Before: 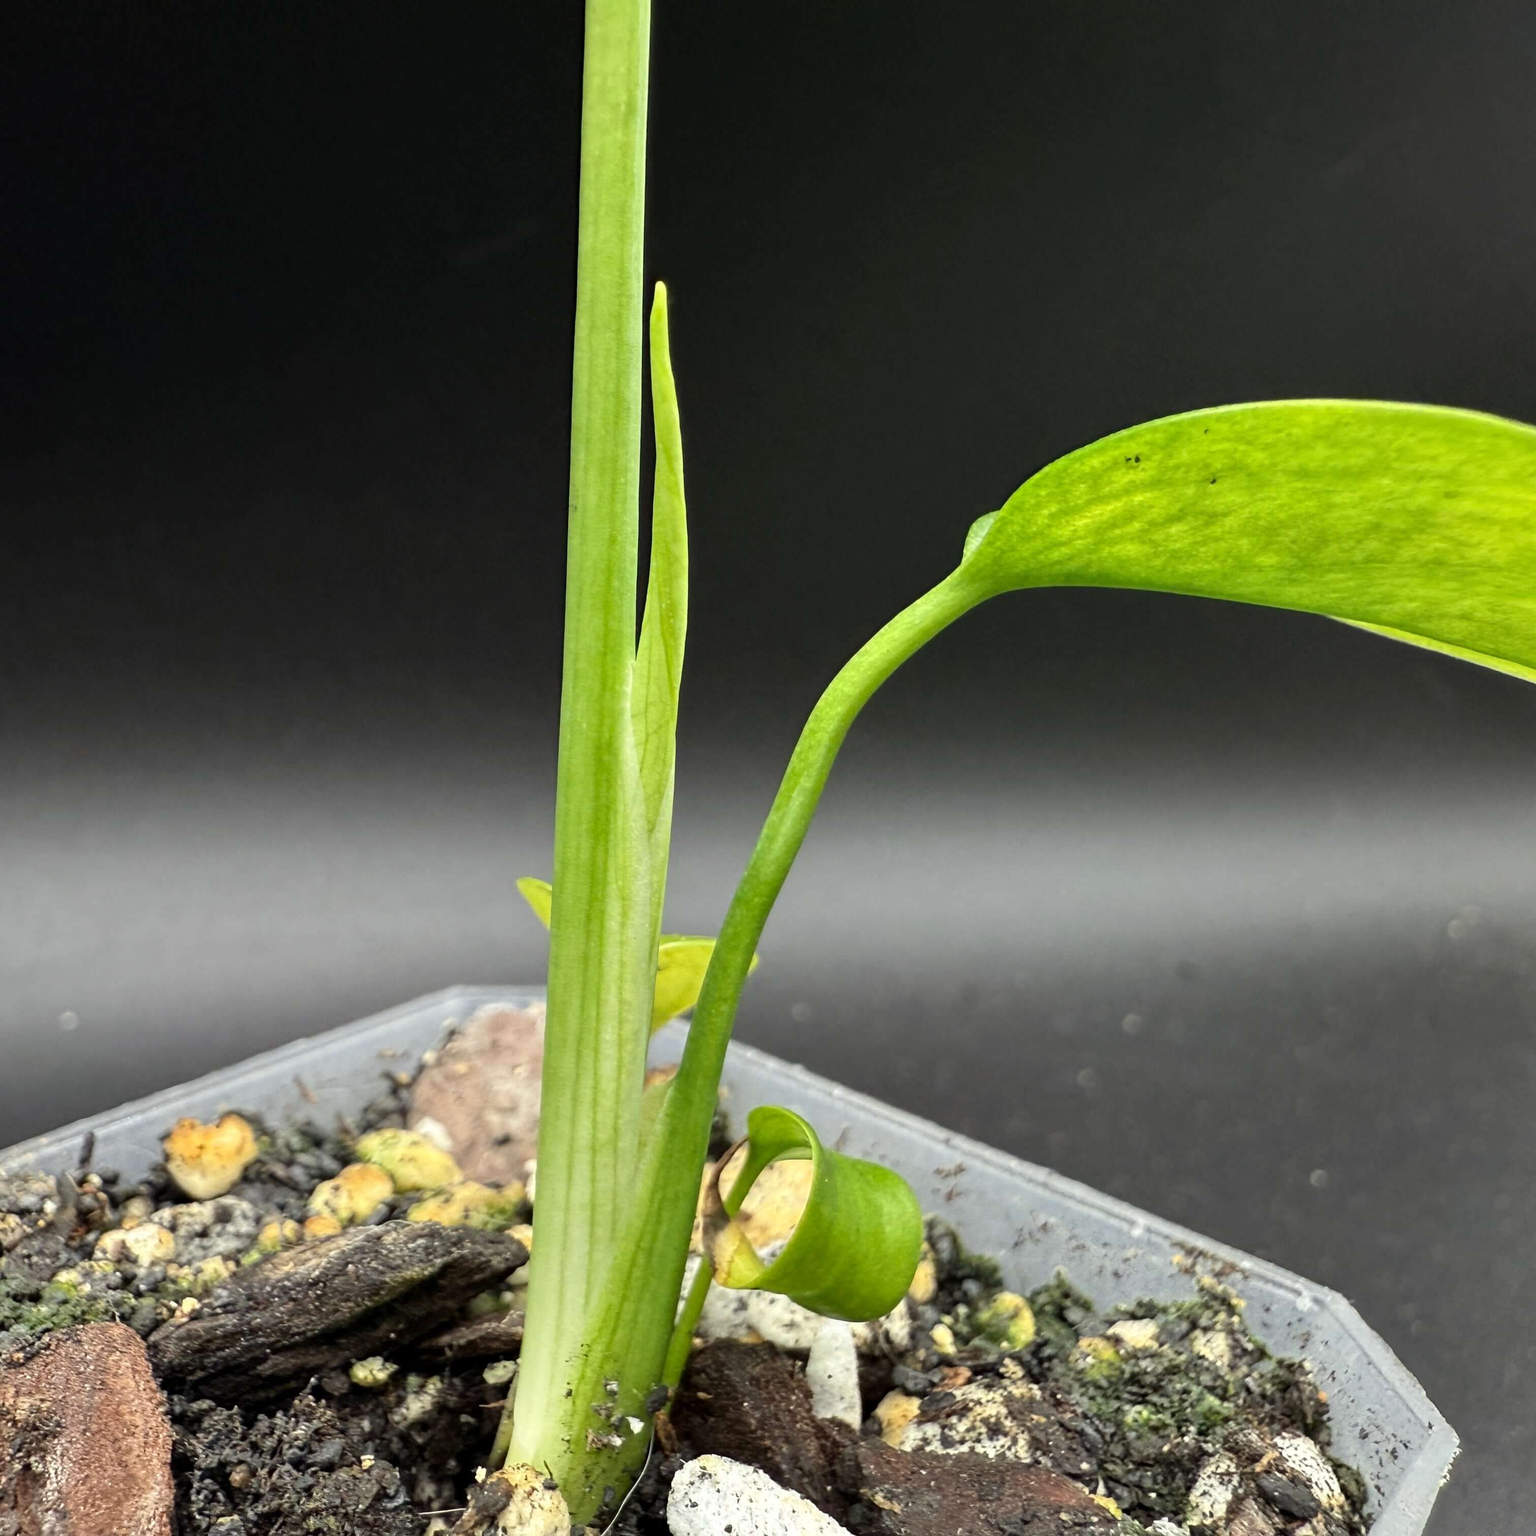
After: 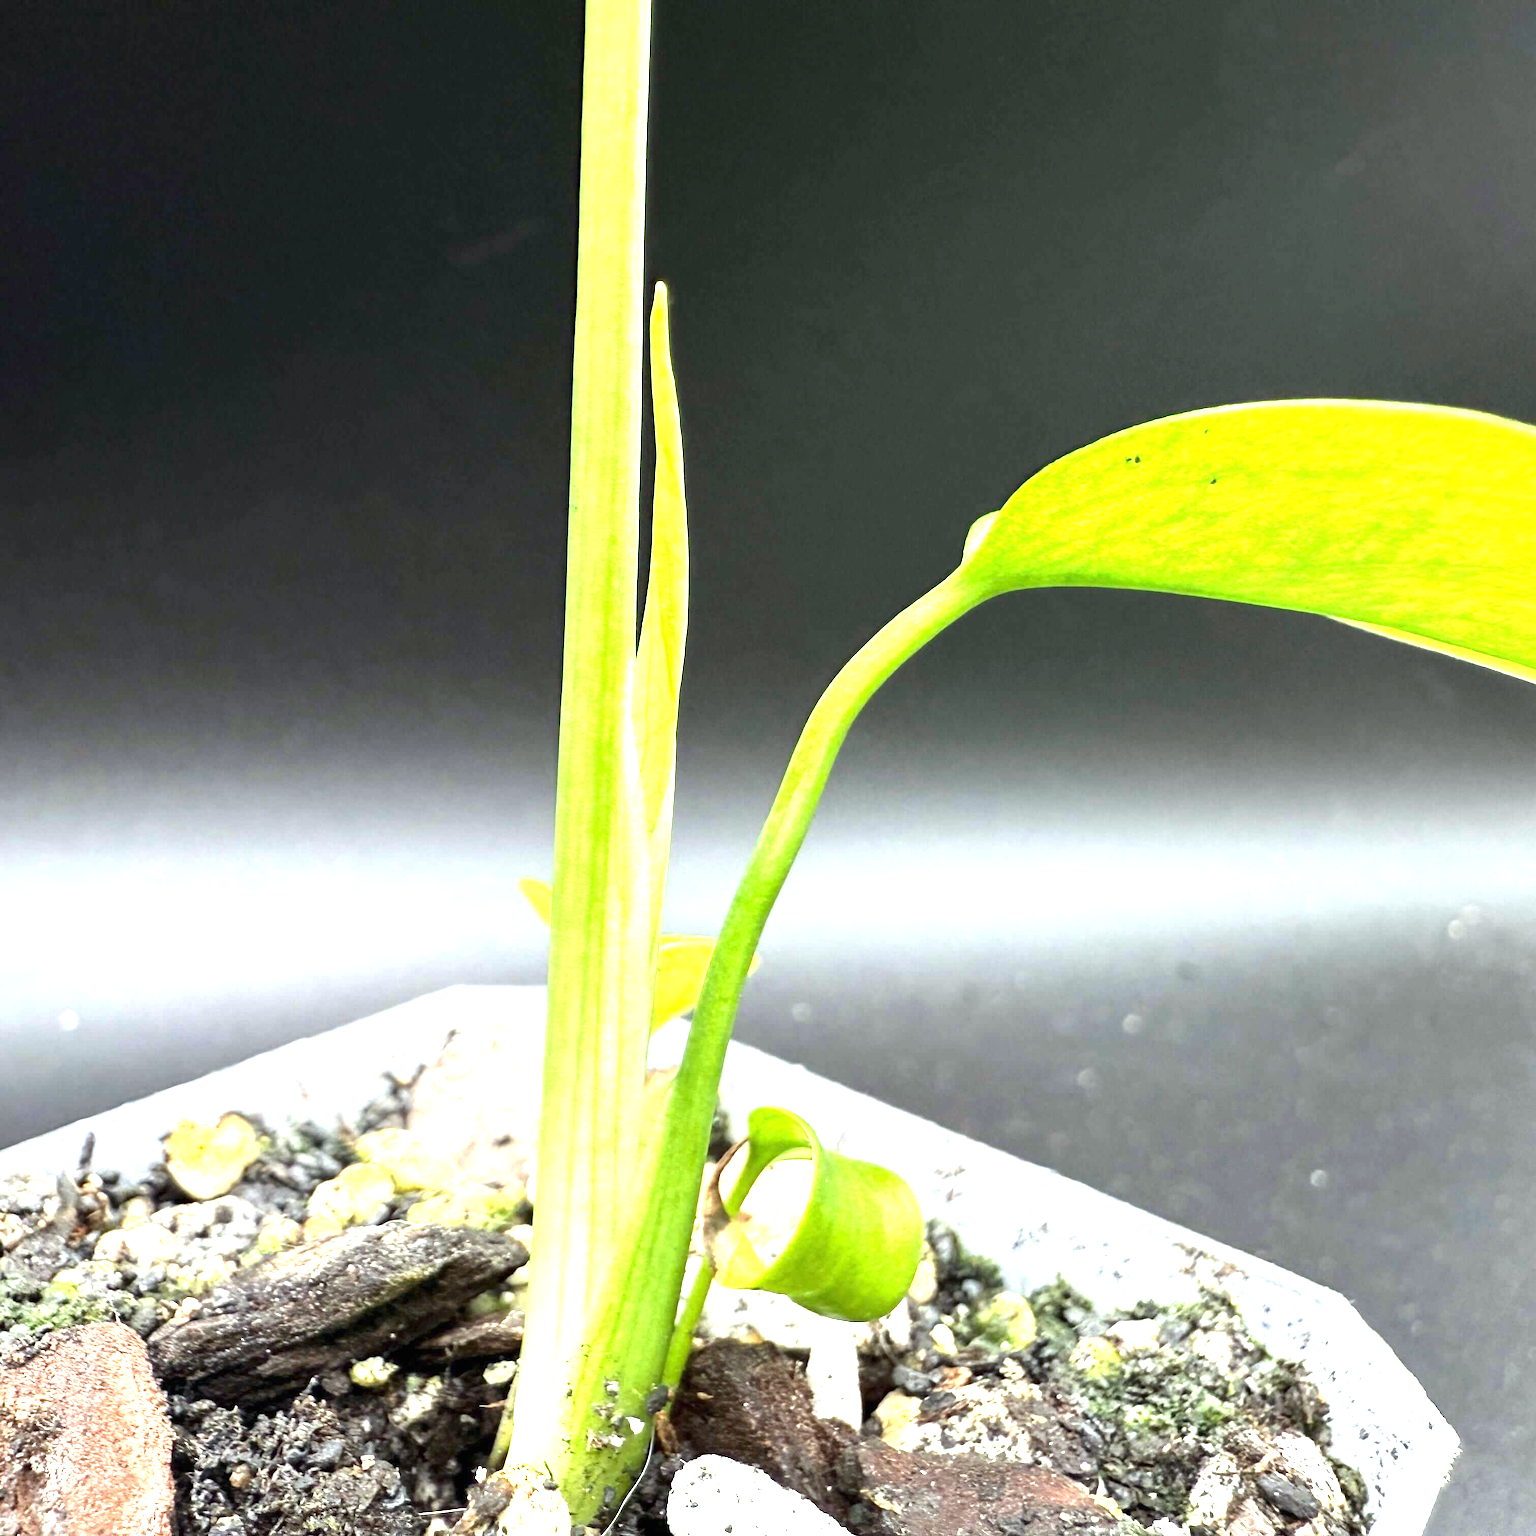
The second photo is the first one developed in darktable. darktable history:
white balance: red 0.967, blue 1.049
exposure: black level correction 0, exposure 1.675 EV, compensate exposure bias true, compensate highlight preservation false
